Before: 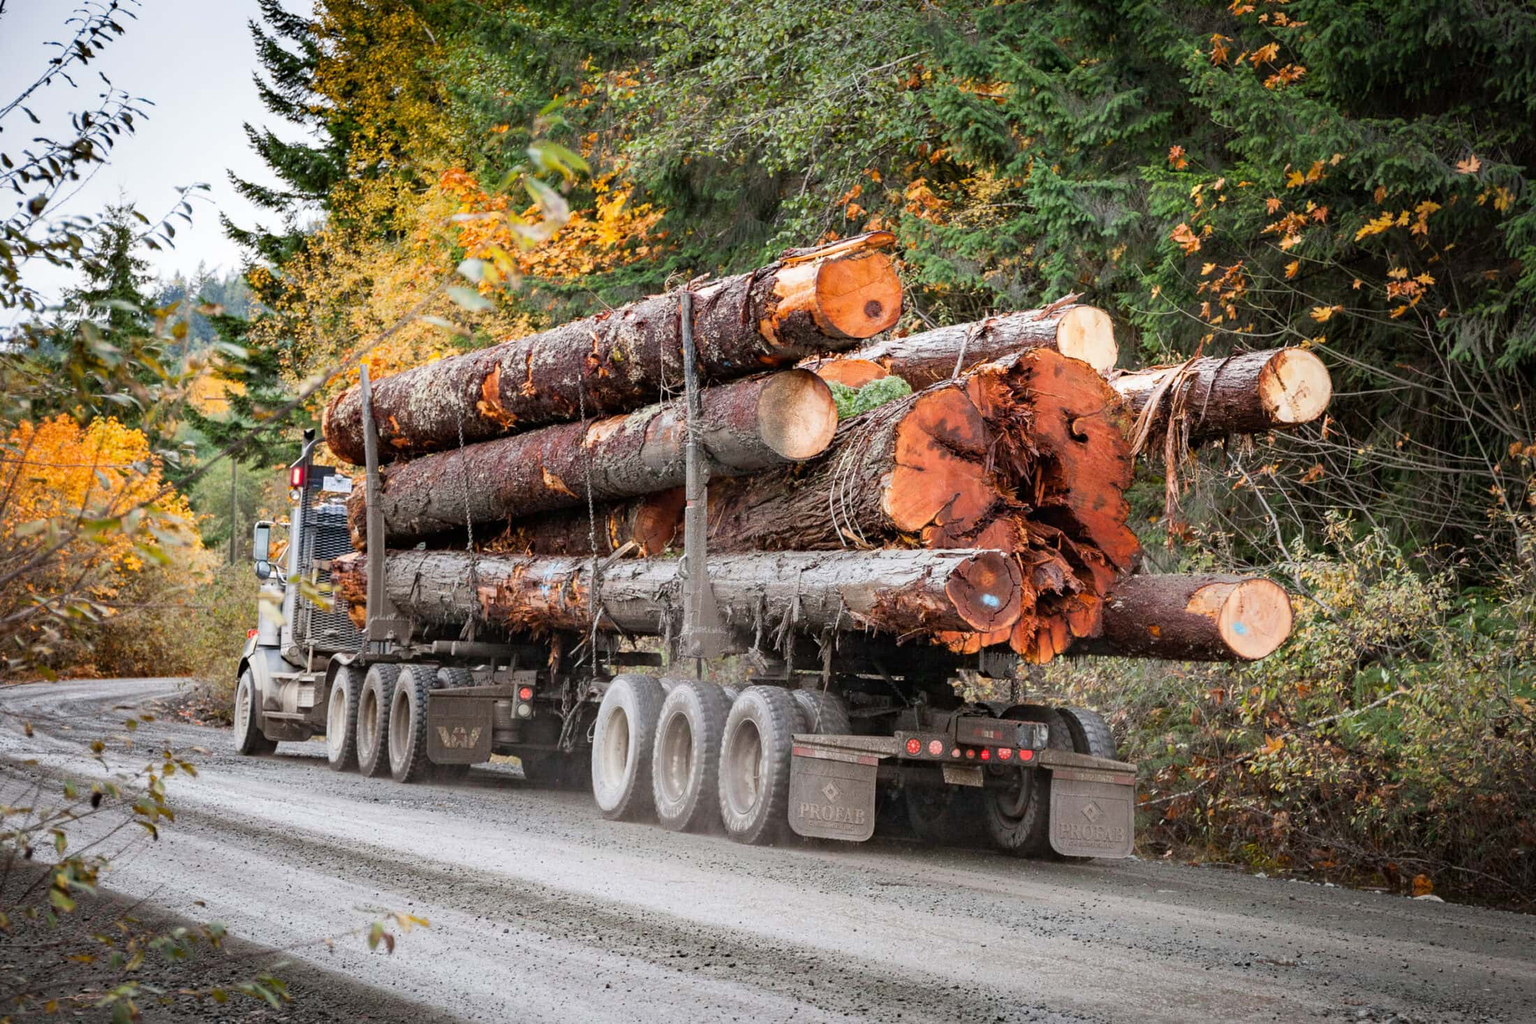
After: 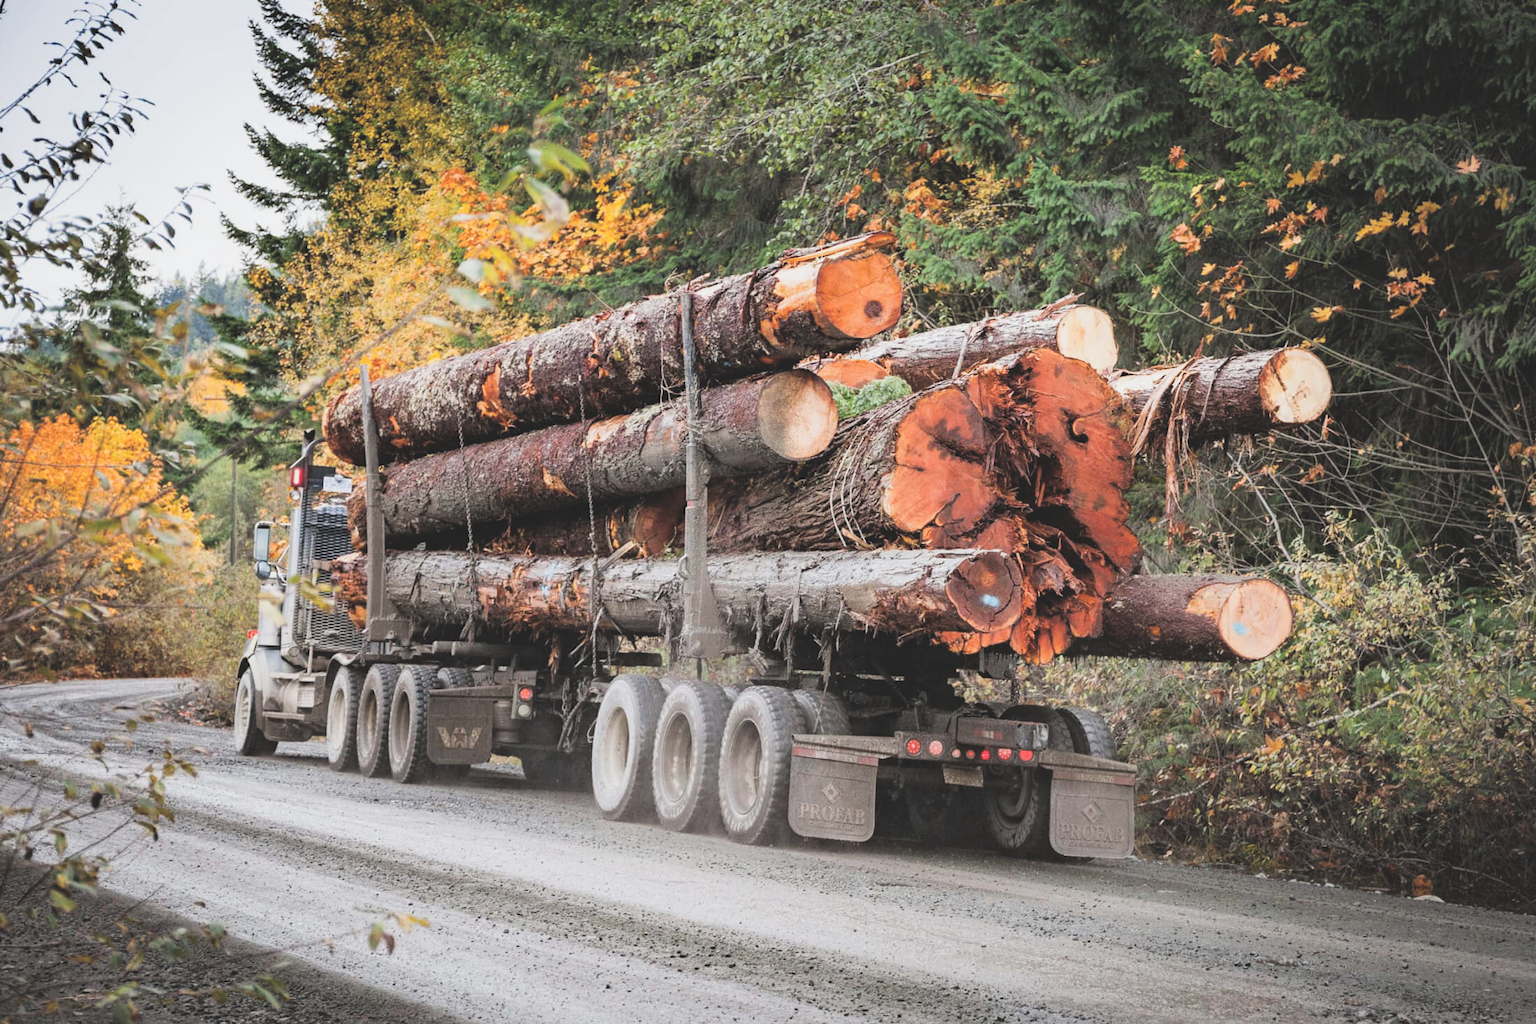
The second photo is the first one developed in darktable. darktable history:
exposure: black level correction -0.041, exposure 0.064 EV, compensate highlight preservation false
filmic rgb: black relative exposure -5 EV, white relative exposure 3.2 EV, hardness 3.42, contrast 1.2, highlights saturation mix -50%
